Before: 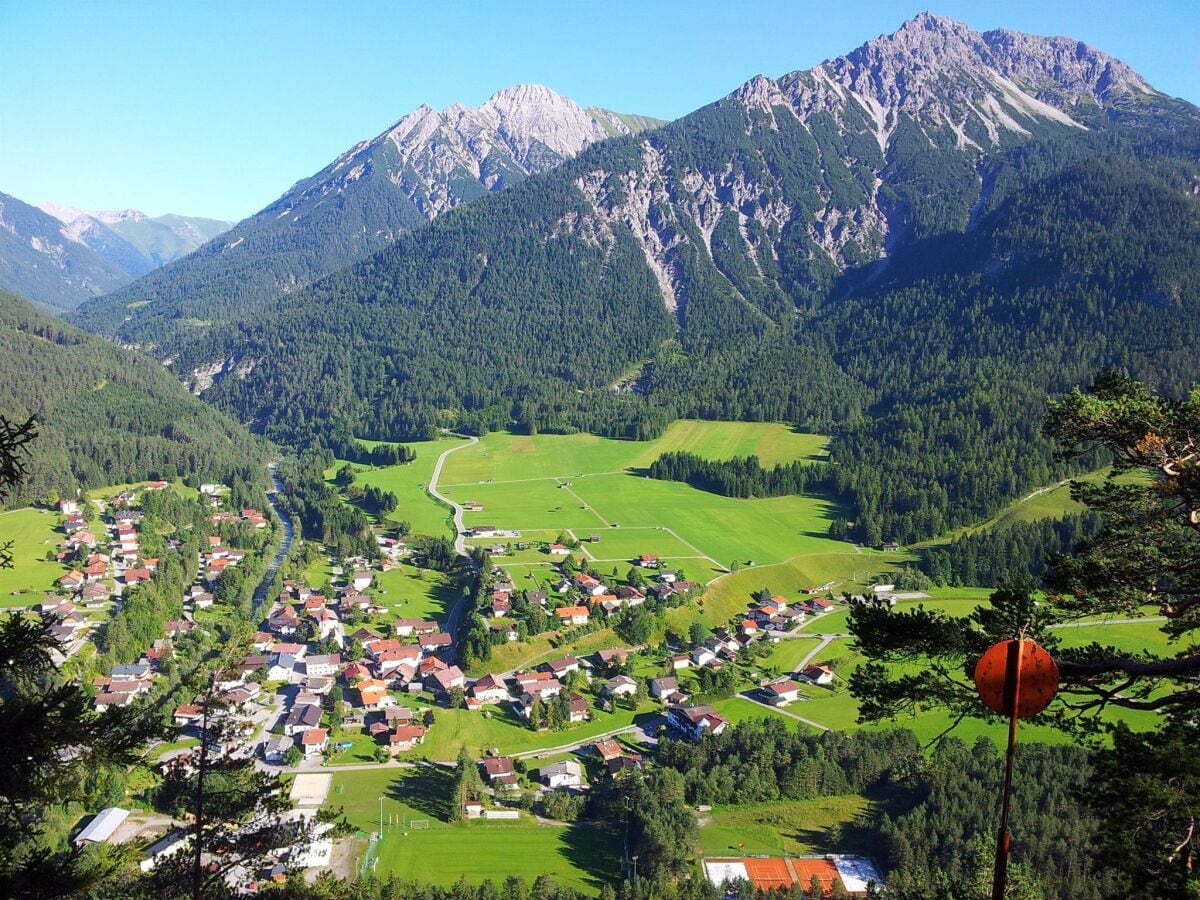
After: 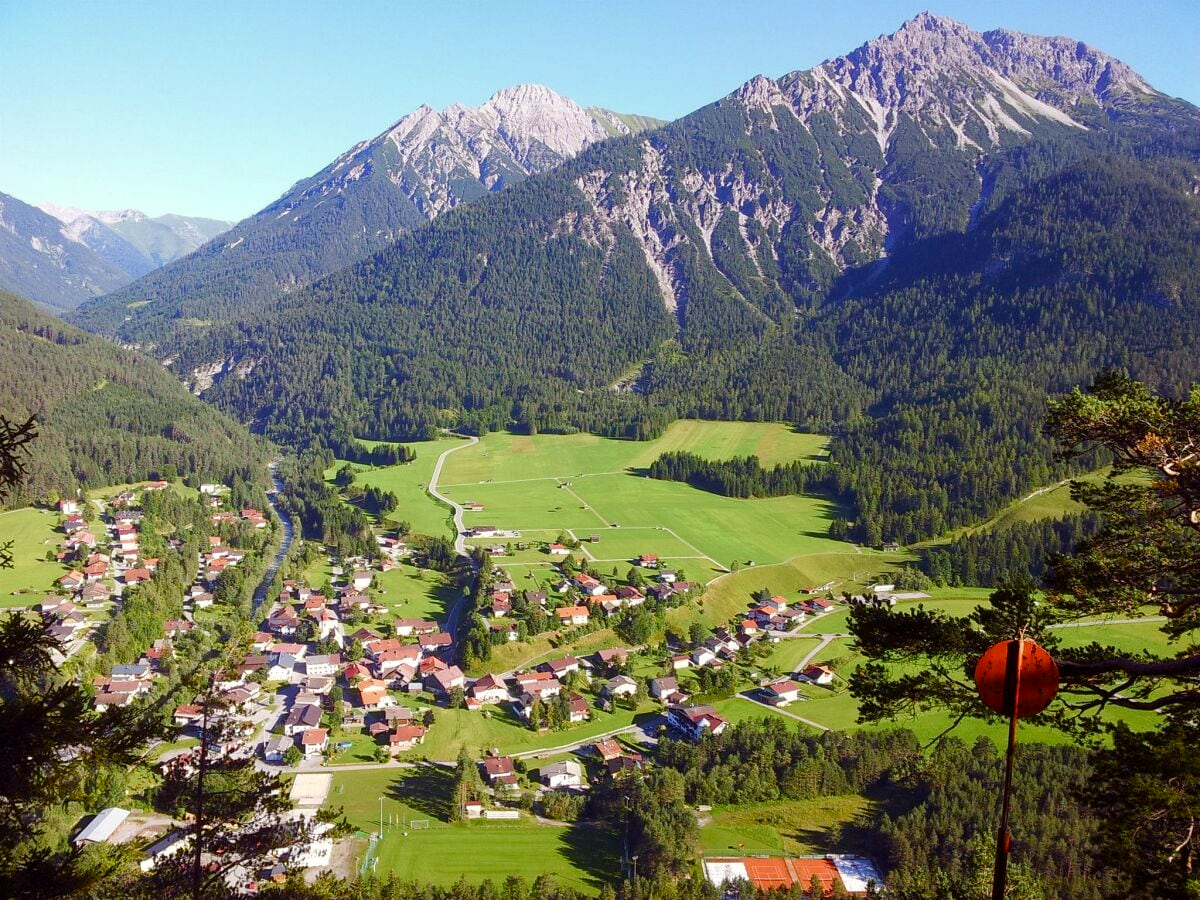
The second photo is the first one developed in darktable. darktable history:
color balance rgb: power › chroma 1.573%, power › hue 28.64°, perceptual saturation grading › global saturation 20%, perceptual saturation grading › highlights -49.522%, perceptual saturation grading › shadows 24.843%, global vibrance 20%
